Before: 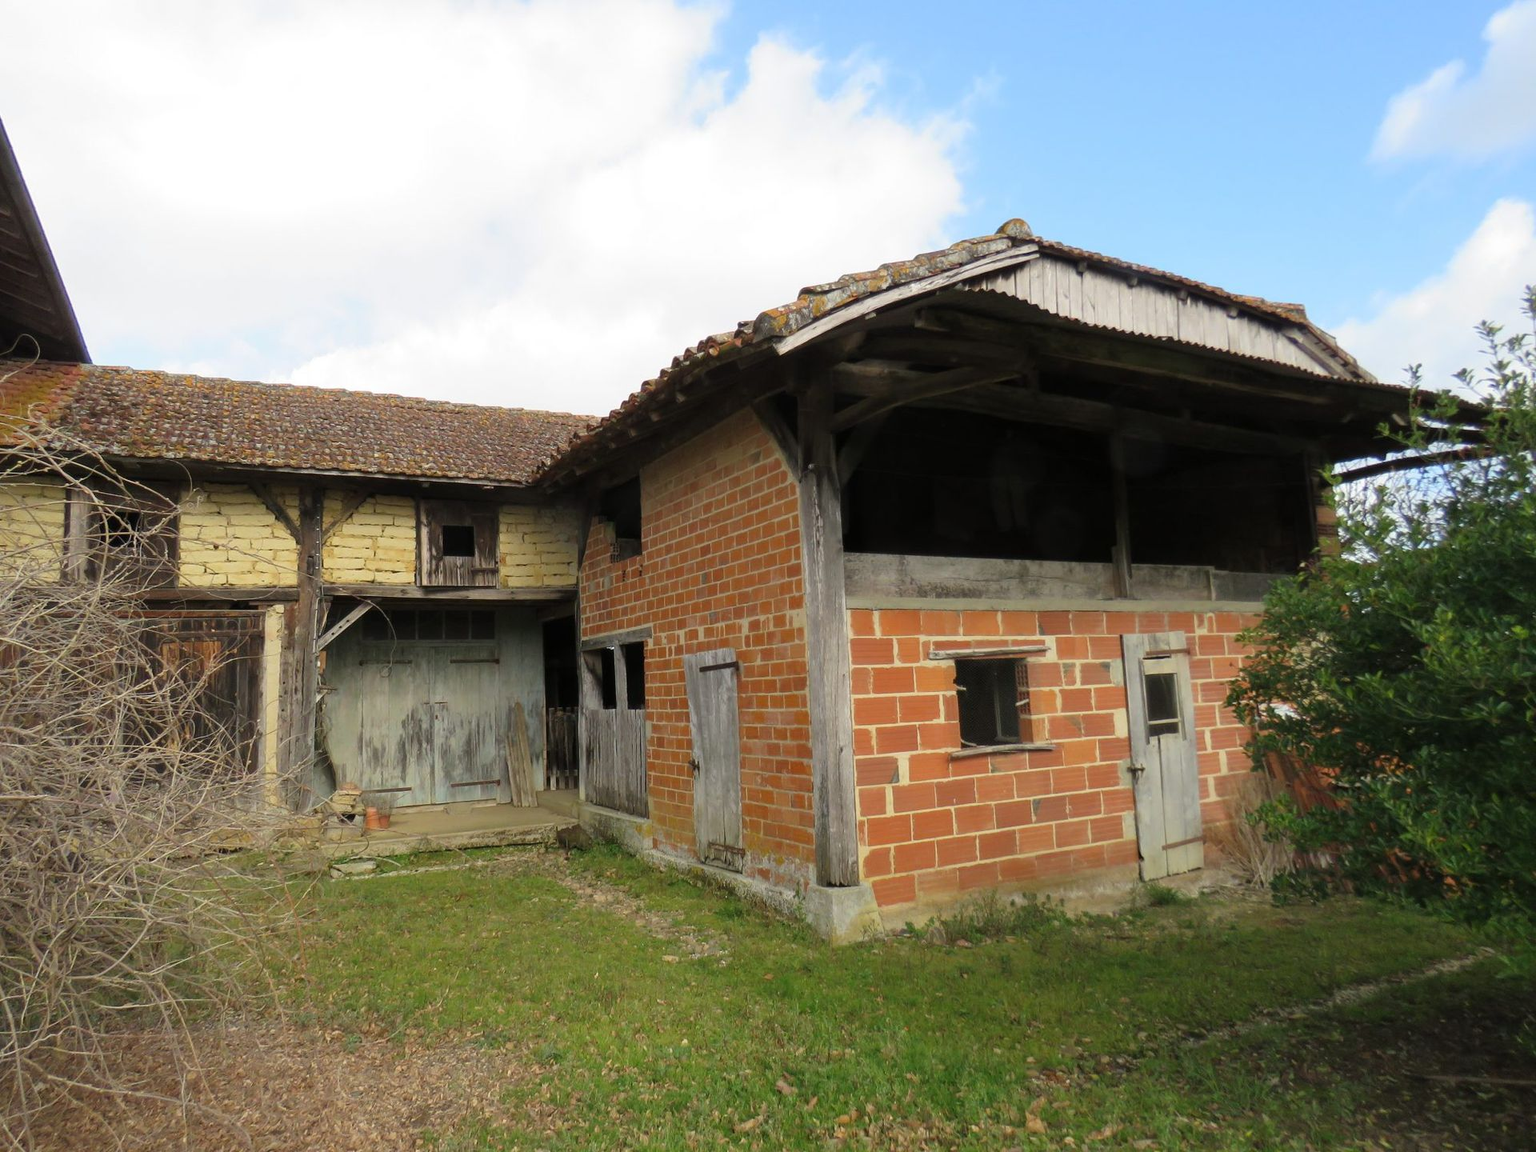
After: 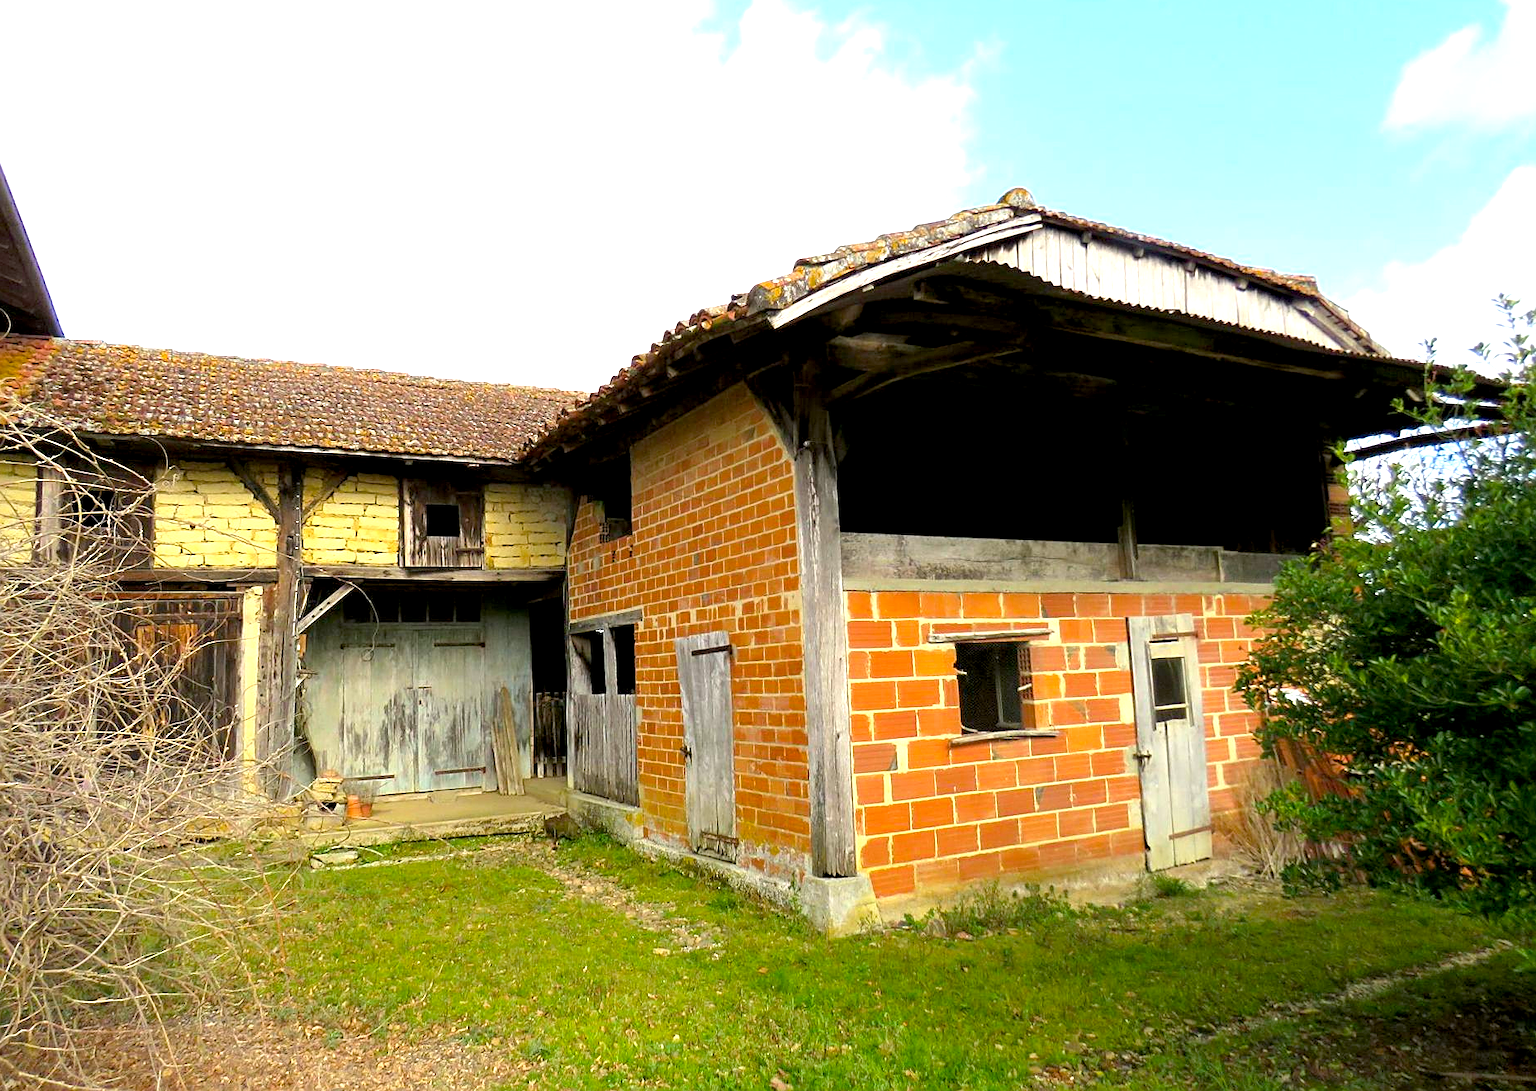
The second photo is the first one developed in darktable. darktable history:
sharpen: on, module defaults
exposure: black level correction 0.008, exposure 0.979 EV, compensate highlight preservation false
crop: left 1.964%, top 3.251%, right 1.122%, bottom 4.933%
color balance rgb: perceptual saturation grading › global saturation 20%, global vibrance 20%
